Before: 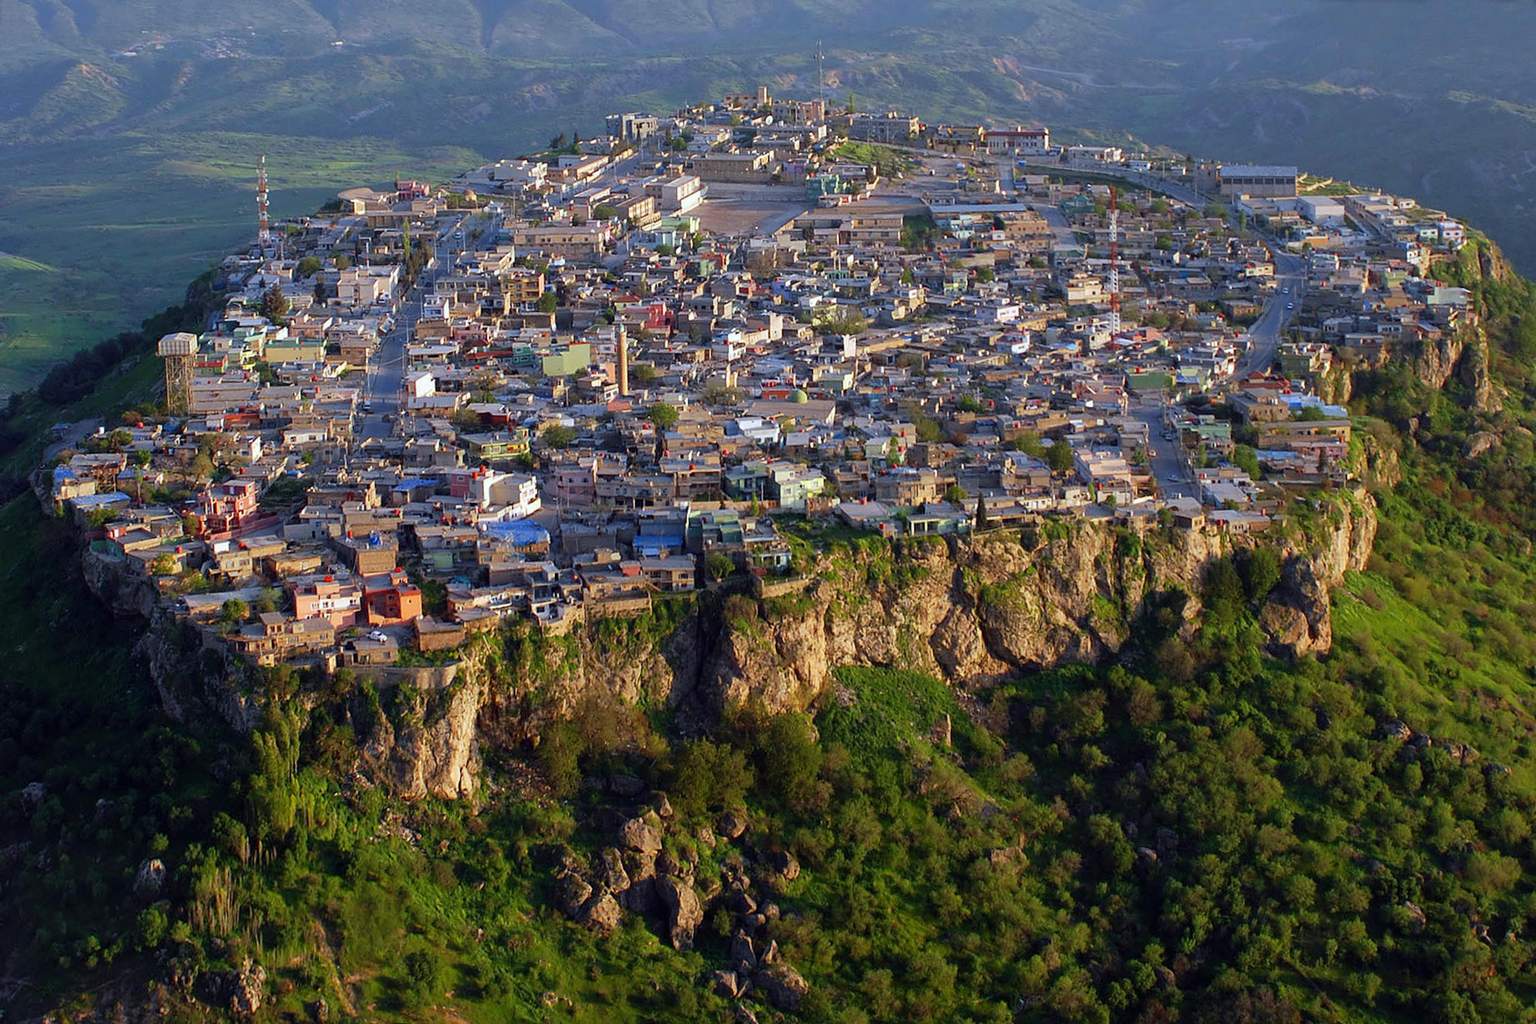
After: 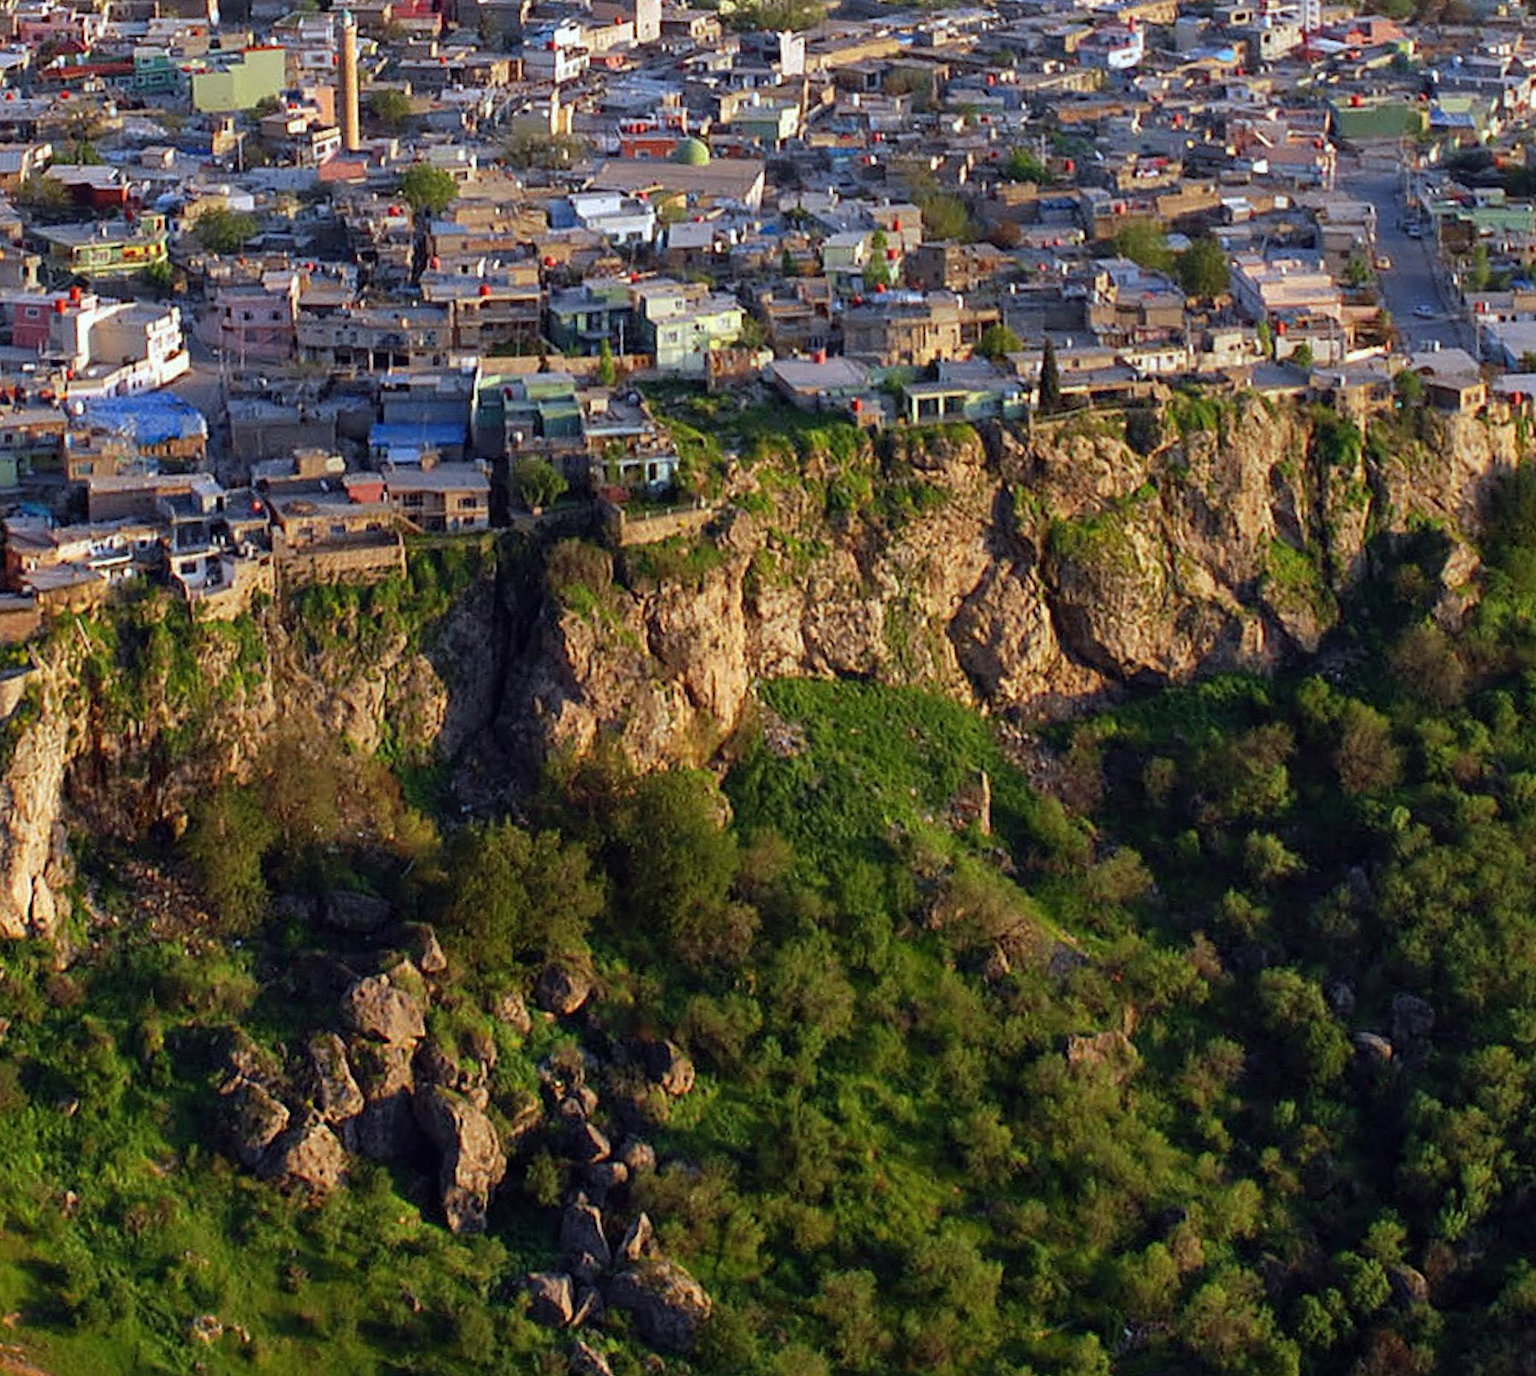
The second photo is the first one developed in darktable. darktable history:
crop and rotate: left 28.935%, top 31.146%, right 19.84%
shadows and highlights: shadows 25.54, highlights -48.17, soften with gaussian
